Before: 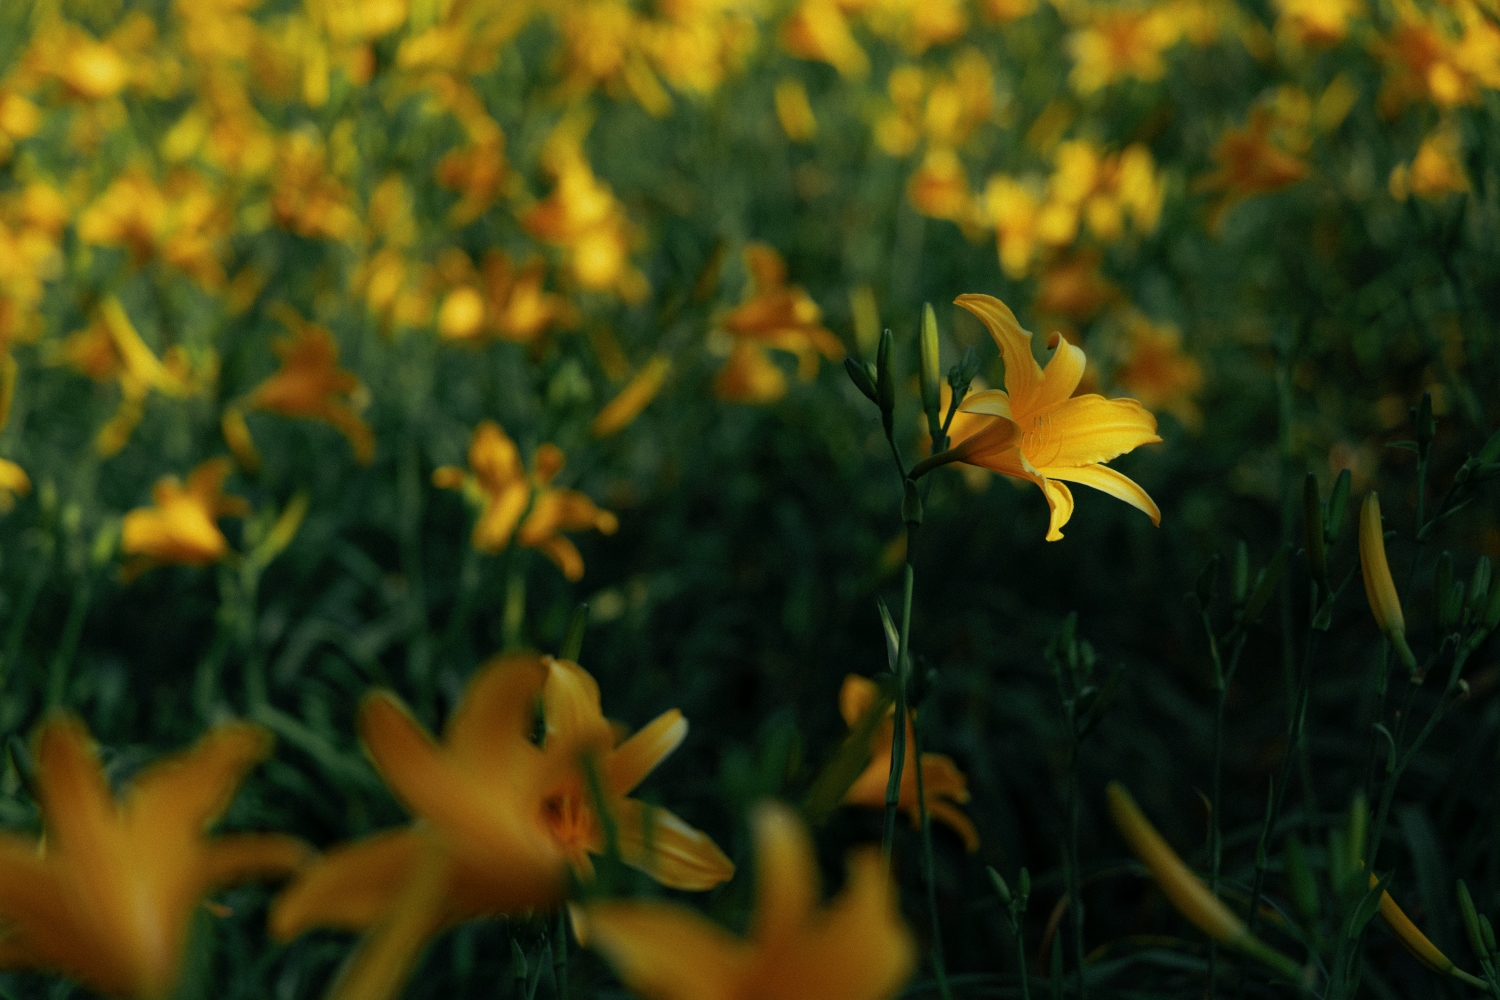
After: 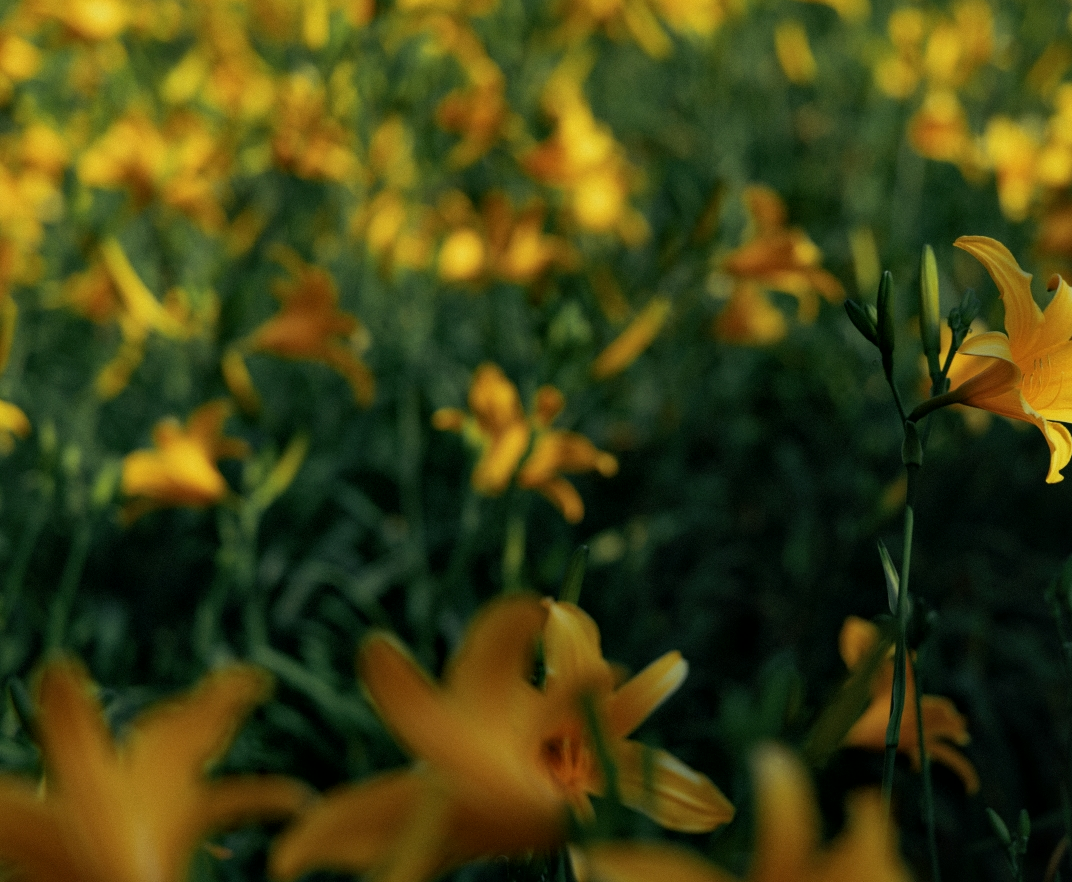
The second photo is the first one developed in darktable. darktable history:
crop: top 5.803%, right 27.864%, bottom 5.804%
local contrast: mode bilateral grid, contrast 20, coarseness 50, detail 120%, midtone range 0.2
